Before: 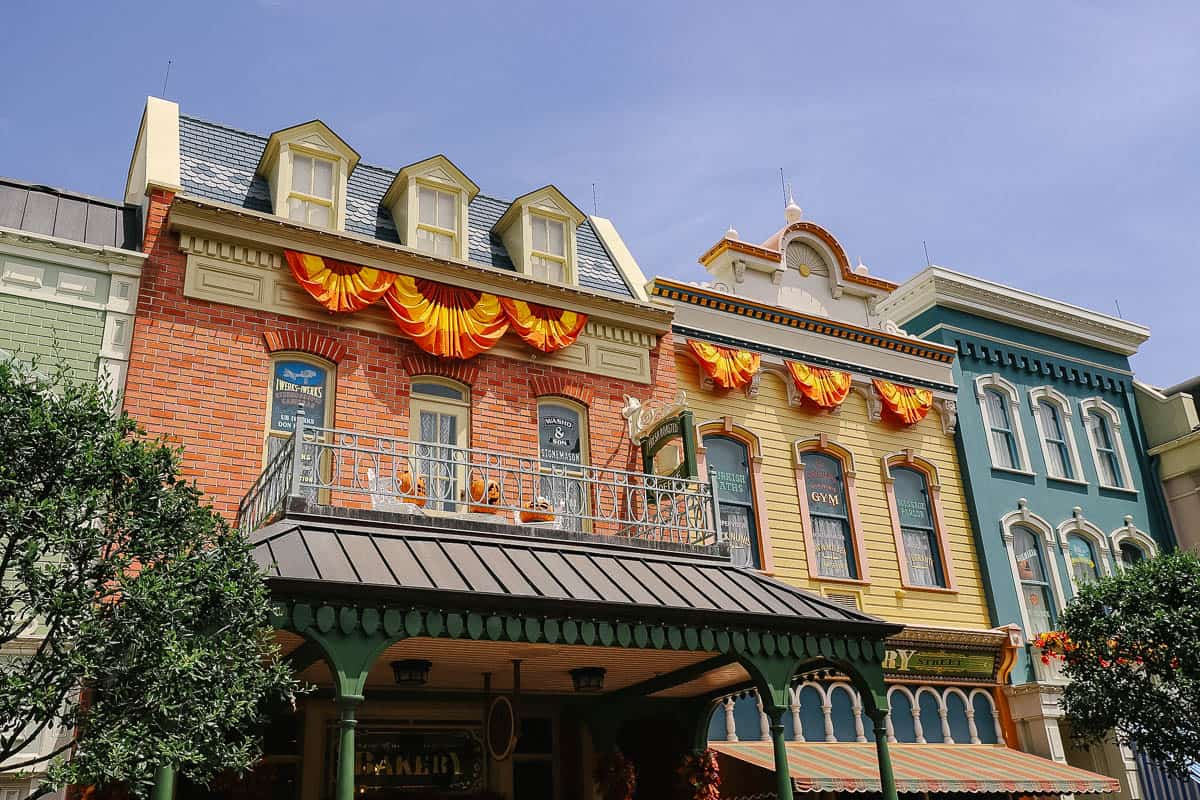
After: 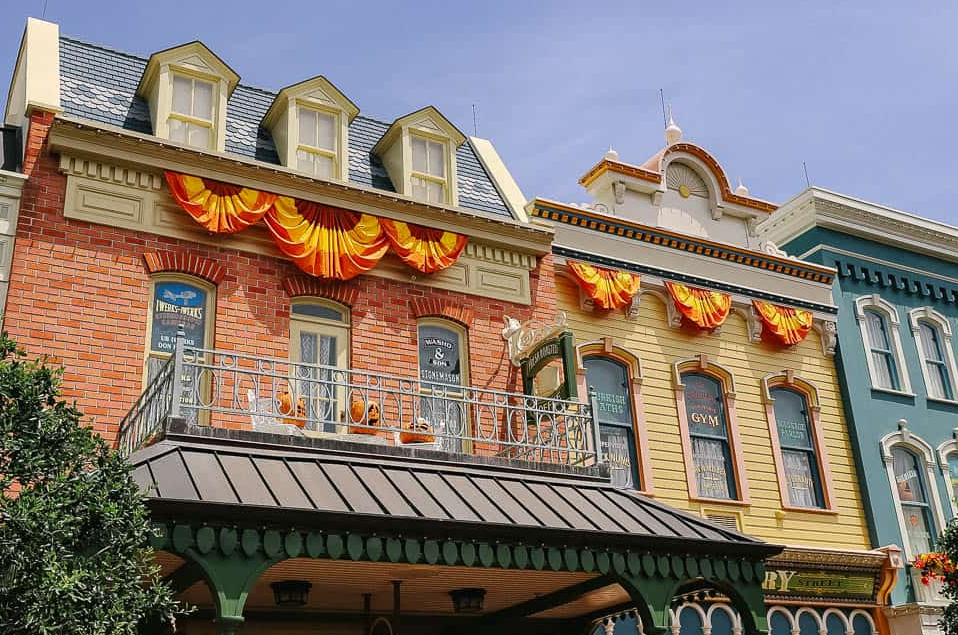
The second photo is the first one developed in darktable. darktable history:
crop and rotate: left 10.056%, top 10.004%, right 10.098%, bottom 10.589%
